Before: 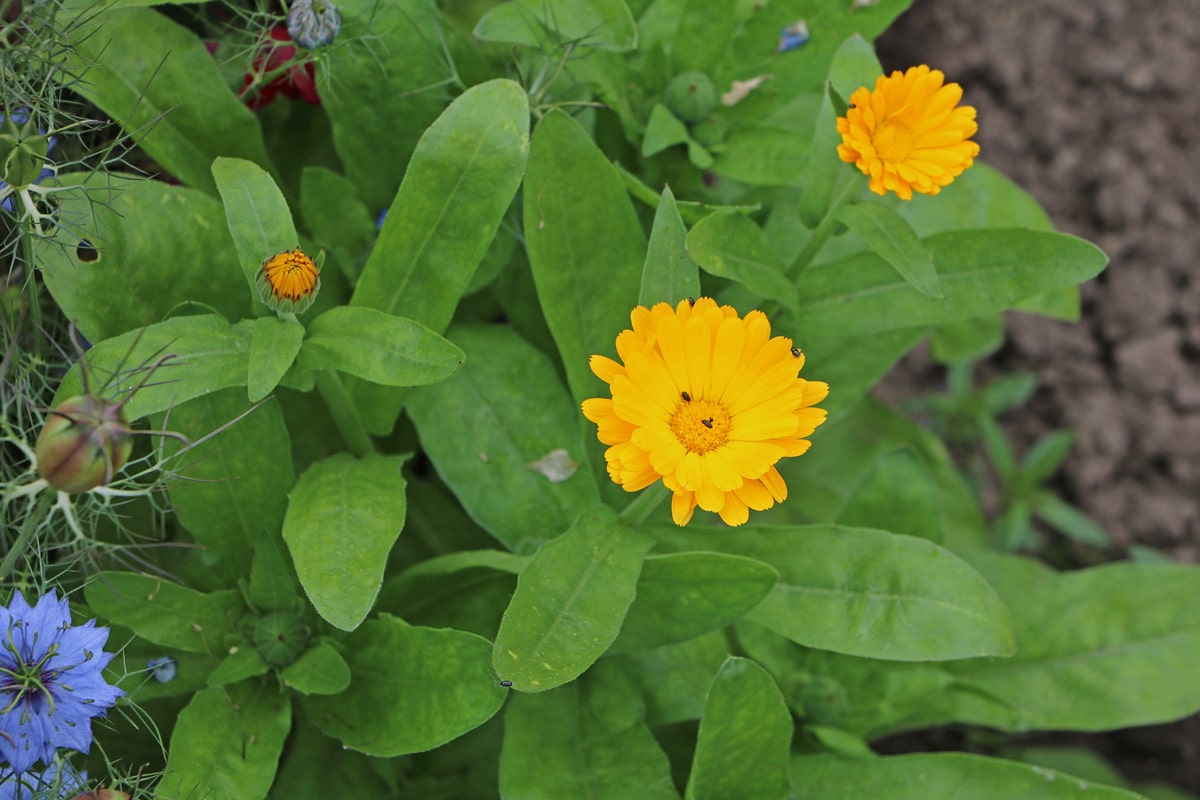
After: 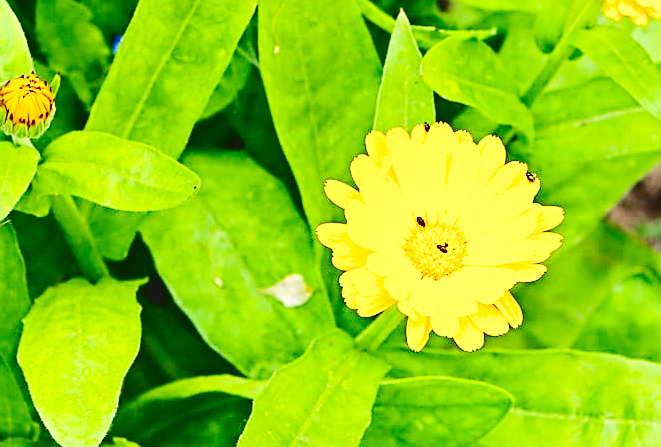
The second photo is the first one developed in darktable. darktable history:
base curve: curves: ch0 [(0, 0) (0.036, 0.025) (0.121, 0.166) (0.206, 0.329) (0.605, 0.79) (1, 1)], preserve colors none
shadows and highlights: soften with gaussian
exposure: black level correction 0, exposure 1.022 EV, compensate highlight preservation false
tone equalizer: -8 EV 0.077 EV
sharpen: on, module defaults
crop and rotate: left 22.159%, top 21.989%, right 22.733%, bottom 22.04%
color balance rgb: highlights gain › chroma 3.005%, highlights gain › hue 60.04°, linear chroma grading › global chroma 15.402%, perceptual saturation grading › global saturation 20%, perceptual saturation grading › highlights -24.905%, perceptual saturation grading › shadows 24.589%, global vibrance 26.072%, contrast 6.919%
tone curve: curves: ch0 [(0, 0) (0.003, 0.108) (0.011, 0.108) (0.025, 0.108) (0.044, 0.113) (0.069, 0.113) (0.1, 0.121) (0.136, 0.136) (0.177, 0.16) (0.224, 0.192) (0.277, 0.246) (0.335, 0.324) (0.399, 0.419) (0.468, 0.518) (0.543, 0.622) (0.623, 0.721) (0.709, 0.815) (0.801, 0.893) (0.898, 0.949) (1, 1)], color space Lab, independent channels, preserve colors none
